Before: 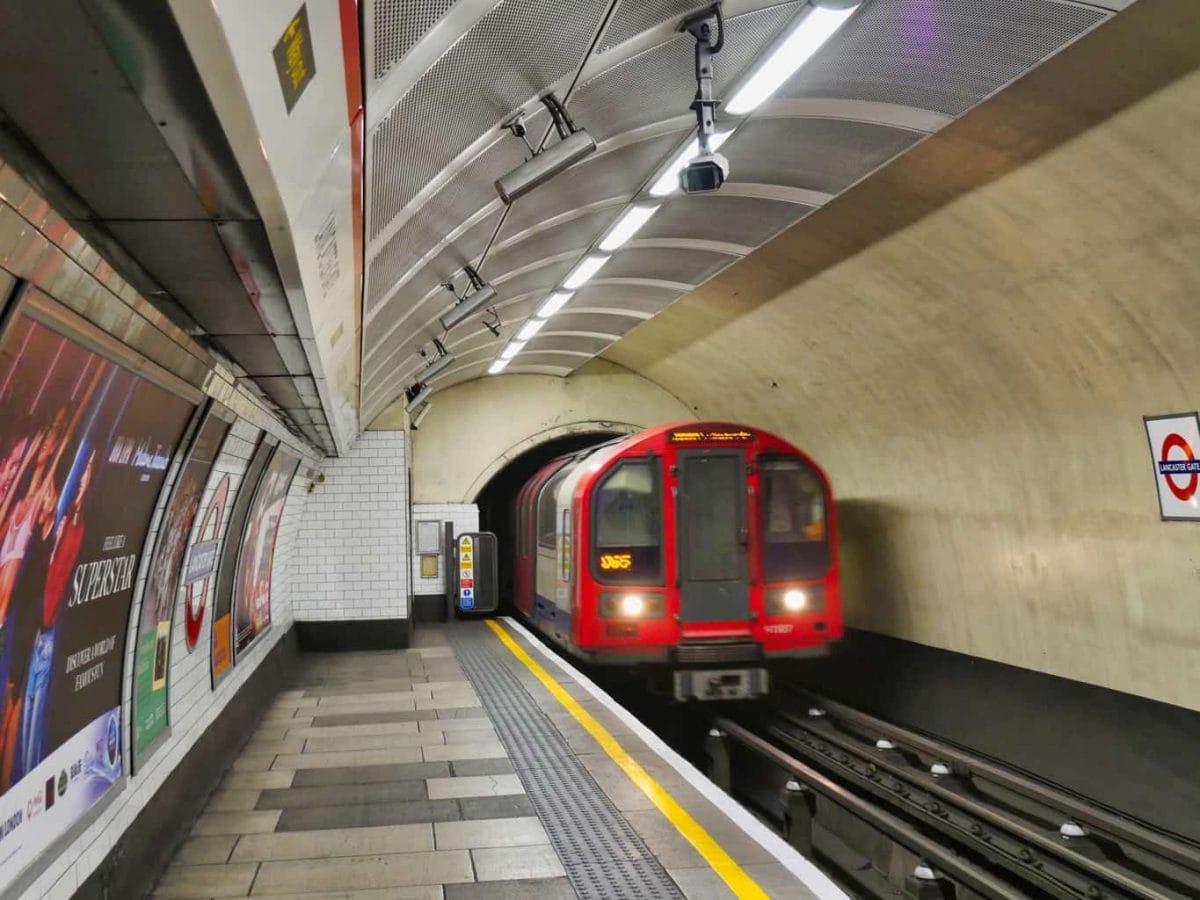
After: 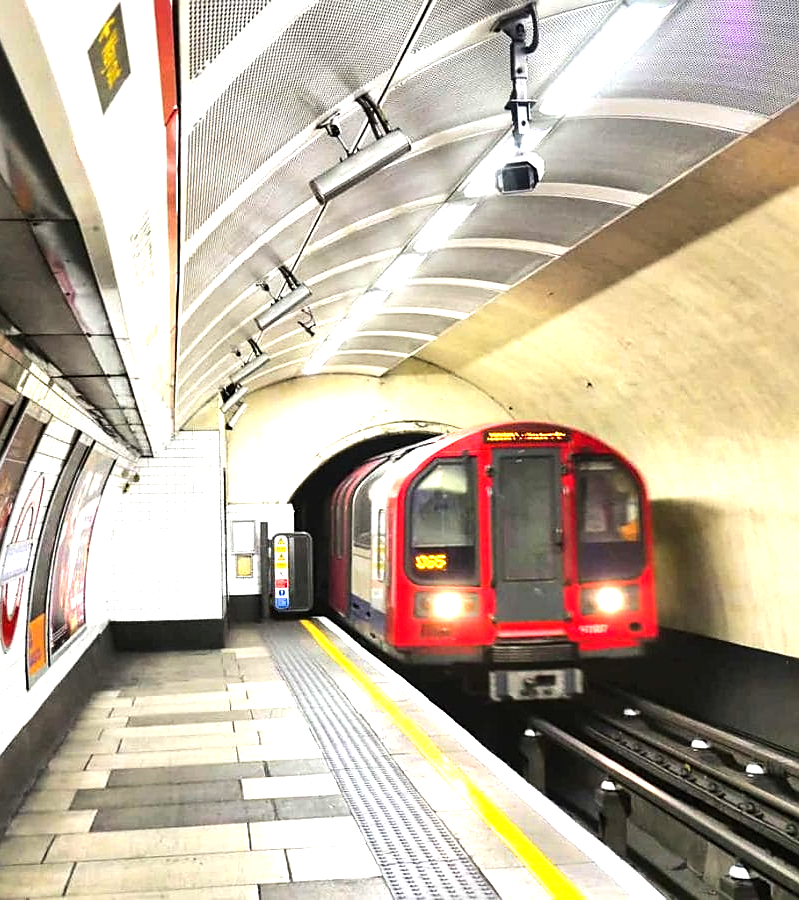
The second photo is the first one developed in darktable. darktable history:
tone equalizer: -8 EV -0.75 EV, -7 EV -0.7 EV, -6 EV -0.6 EV, -5 EV -0.4 EV, -3 EV 0.4 EV, -2 EV 0.6 EV, -1 EV 0.7 EV, +0 EV 0.75 EV, edges refinement/feathering 500, mask exposure compensation -1.57 EV, preserve details no
white balance: red 1, blue 1
sharpen: radius 1.864, amount 0.398, threshold 1.271
crop: left 15.419%, right 17.914%
exposure: black level correction 0, exposure 1 EV, compensate exposure bias true, compensate highlight preservation false
